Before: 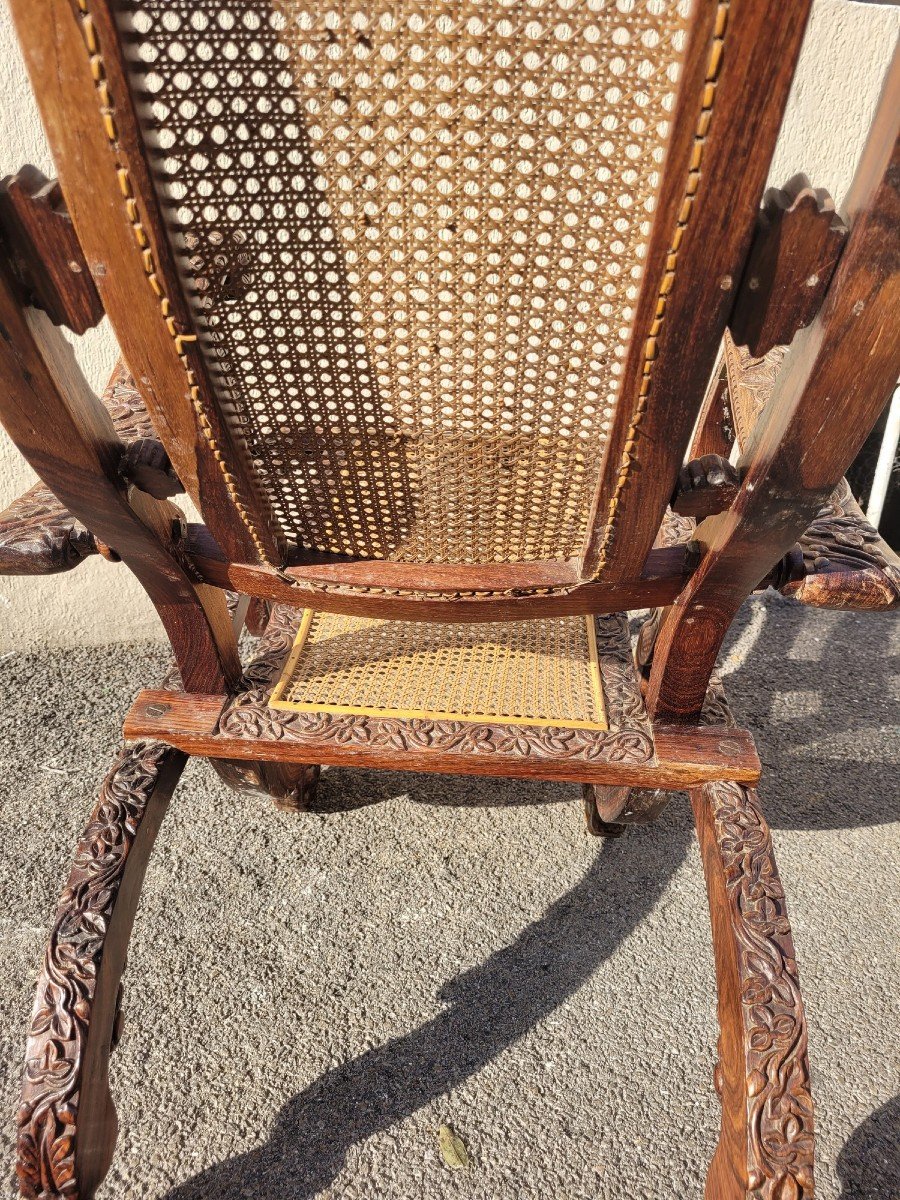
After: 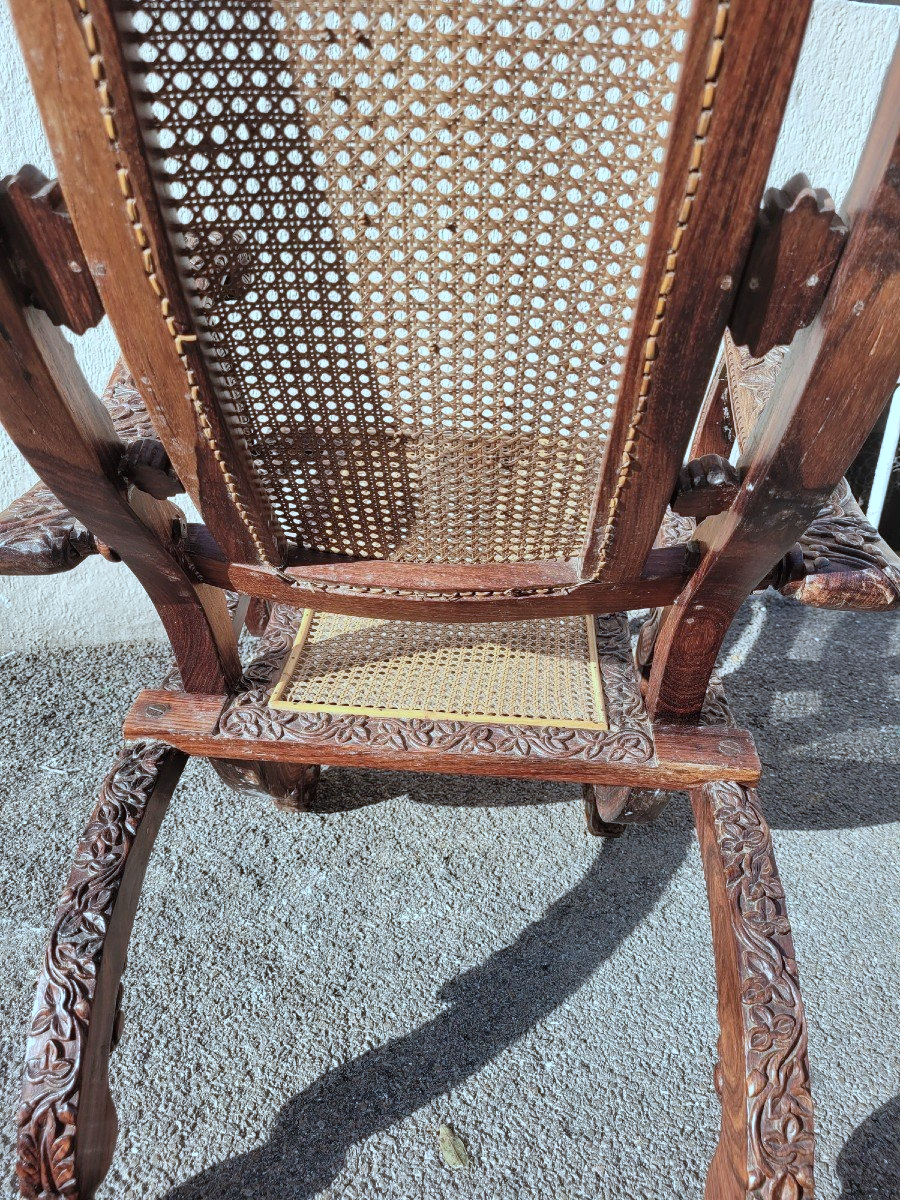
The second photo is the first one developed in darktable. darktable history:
color correction: highlights a* -9.46, highlights b* -22.65
contrast brightness saturation: saturation -0.059
